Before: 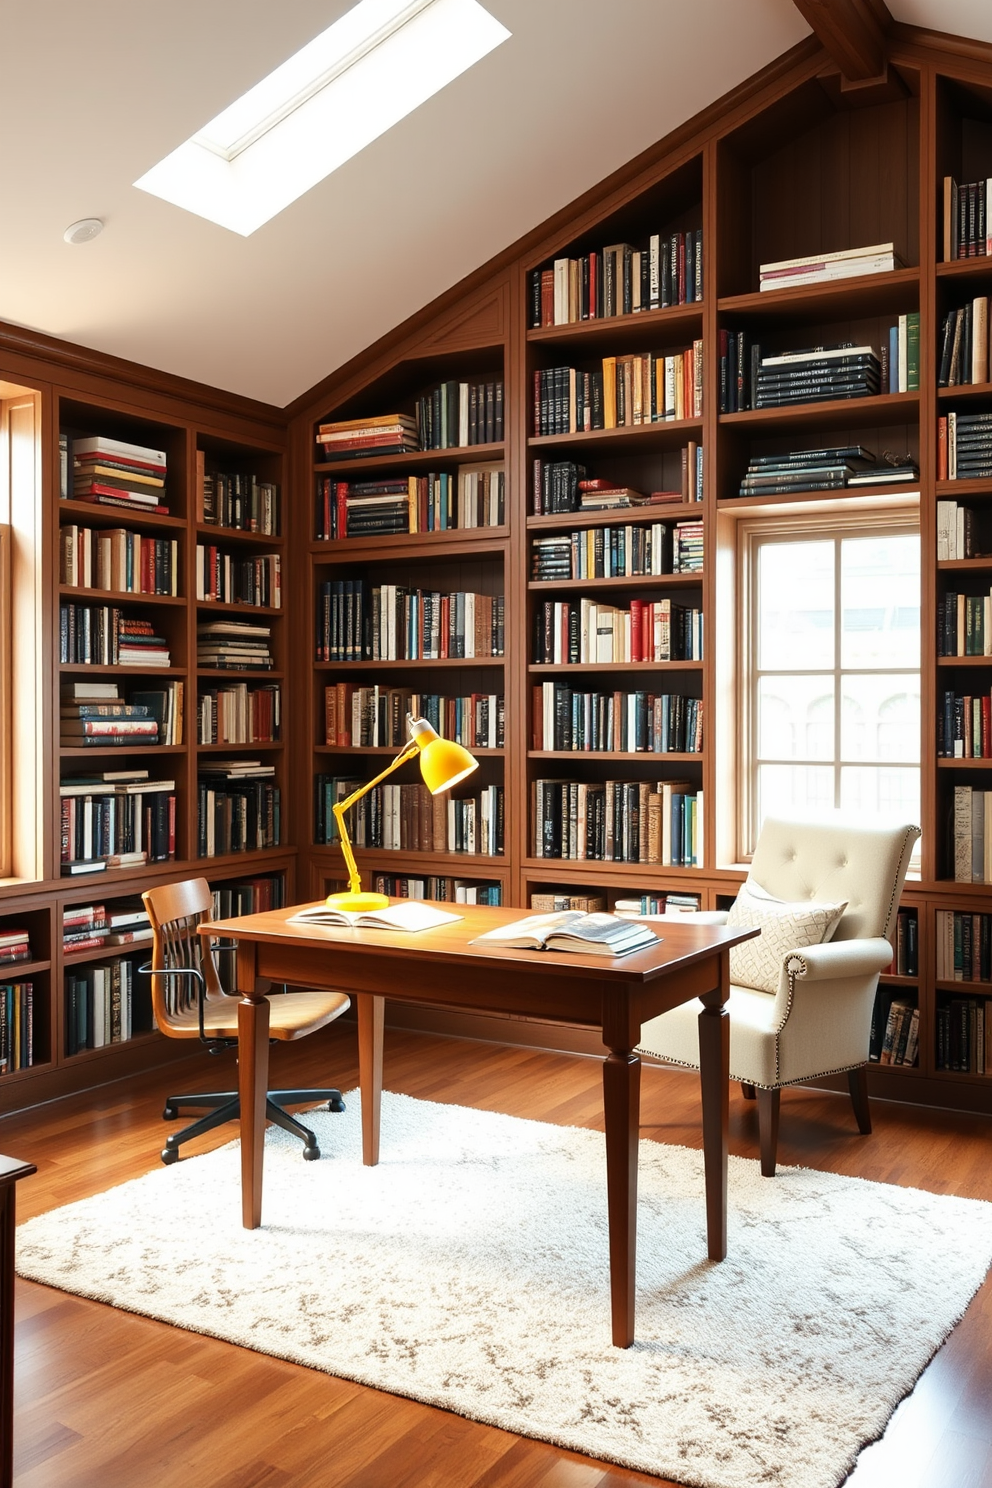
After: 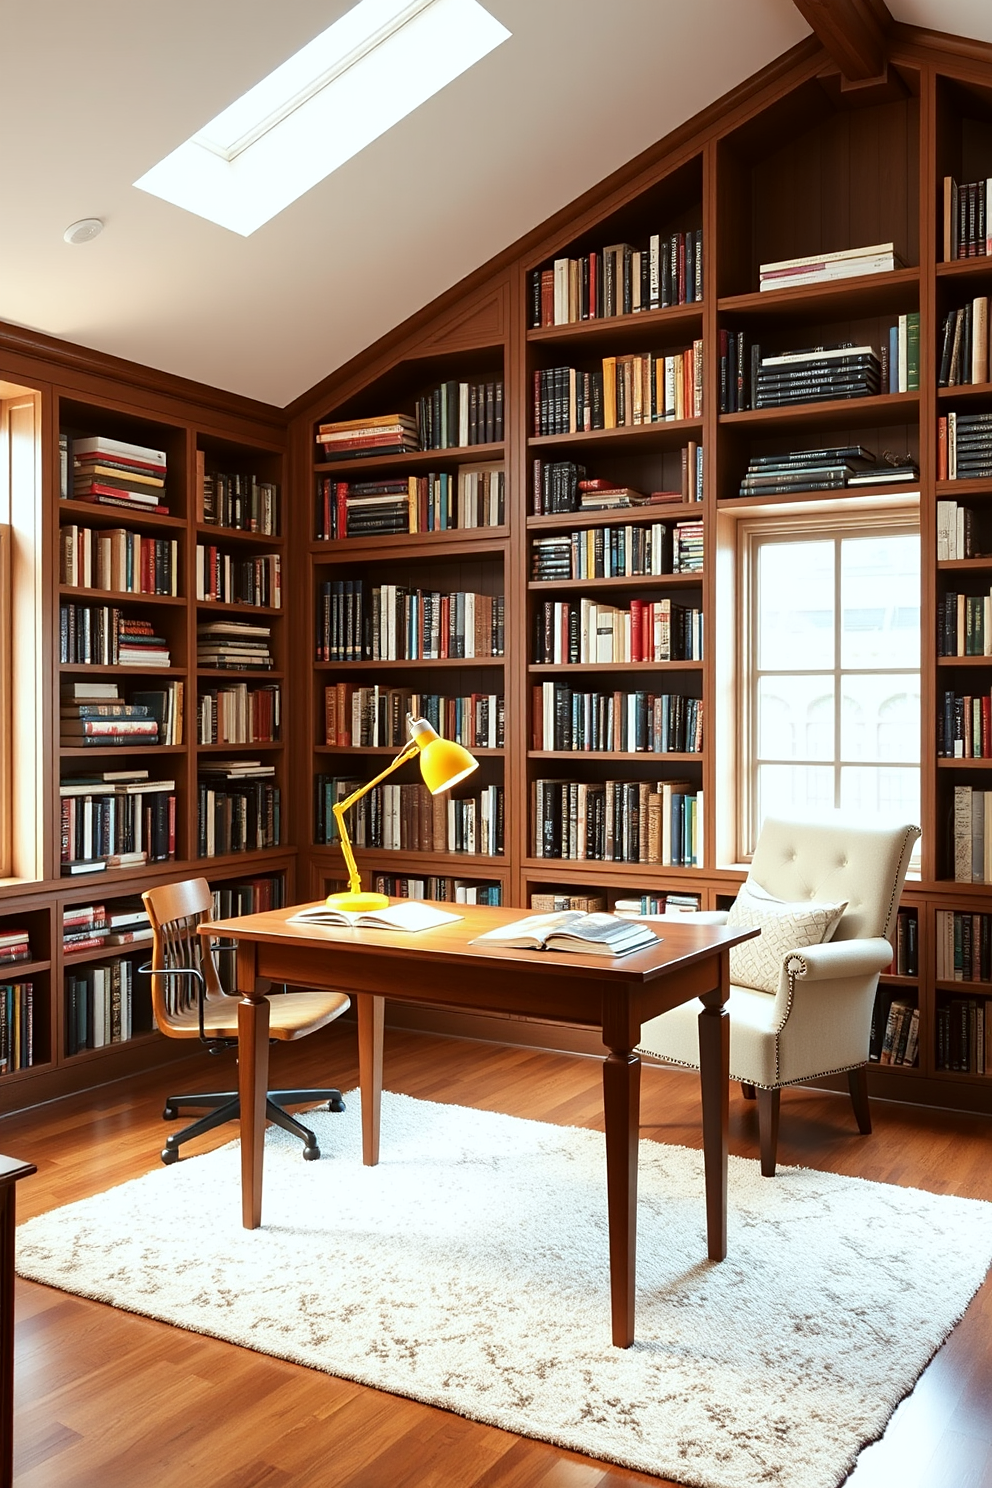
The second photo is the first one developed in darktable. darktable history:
color correction: highlights a* -2.73, highlights b* -2.09, shadows a* 2.41, shadows b* 2.73
sharpen: amount 0.2
